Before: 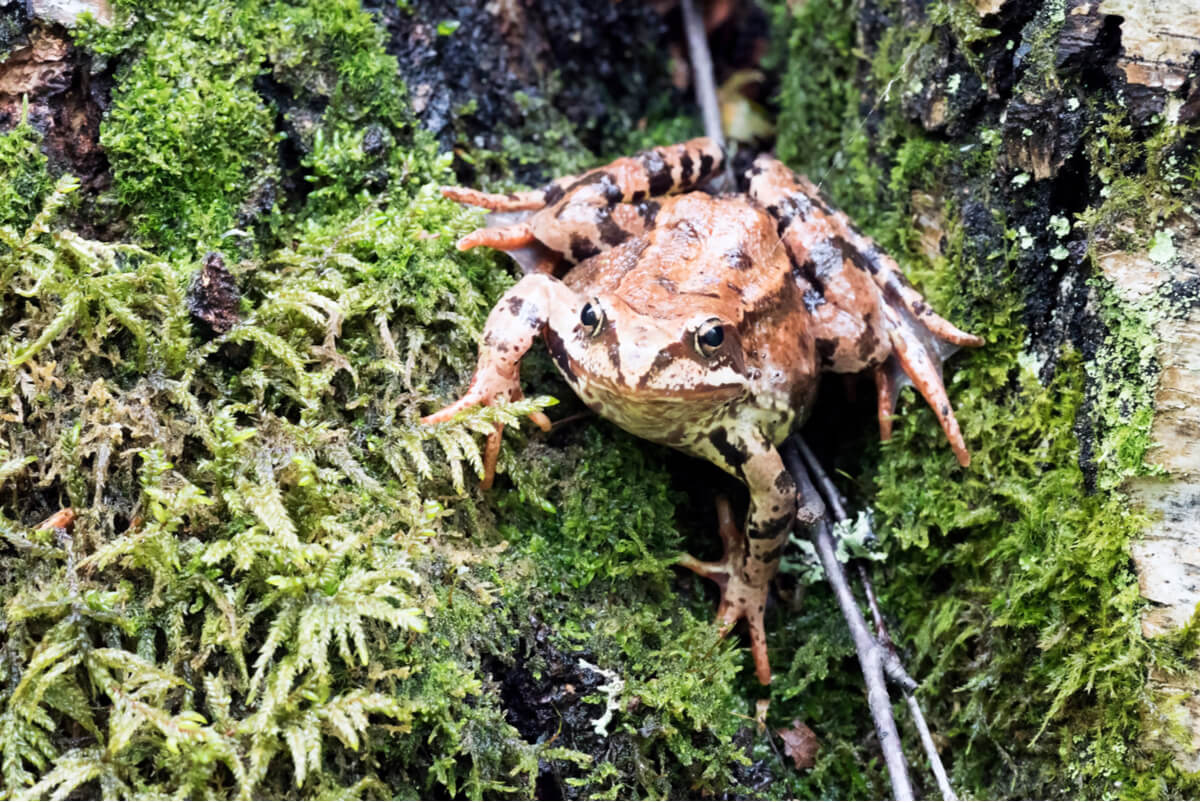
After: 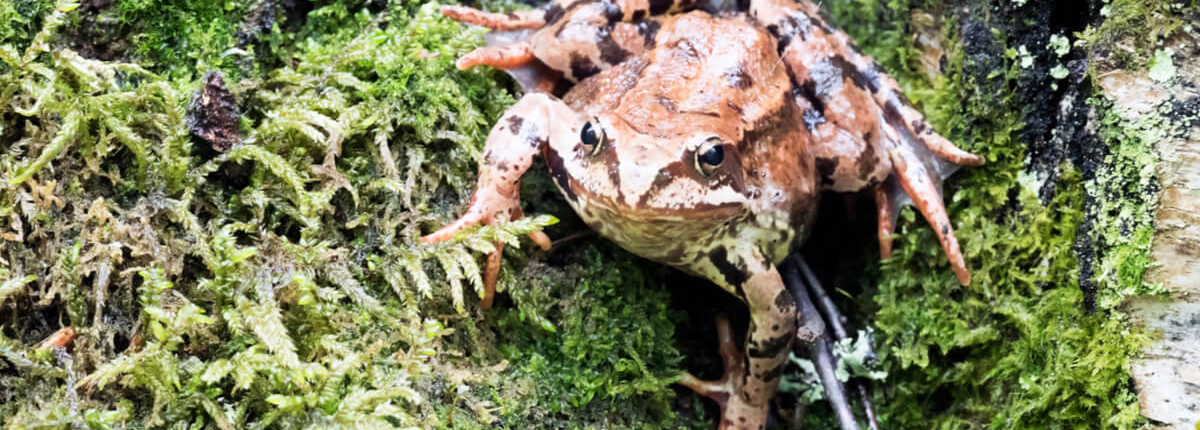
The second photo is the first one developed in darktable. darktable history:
crop and rotate: top 22.679%, bottom 23.69%
